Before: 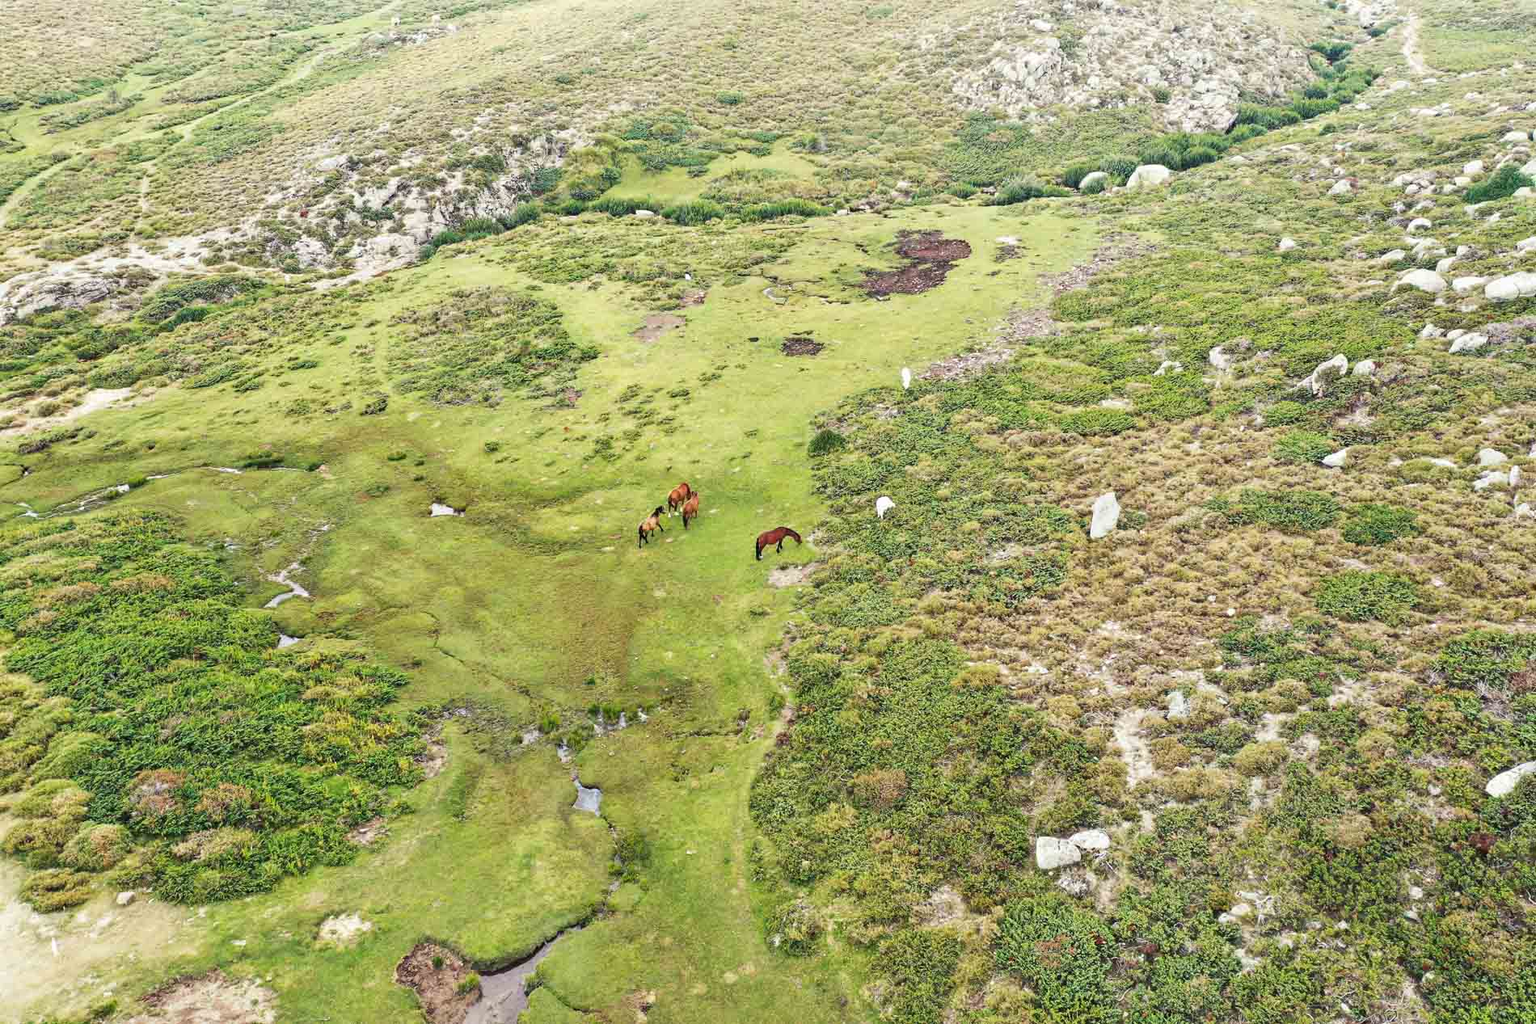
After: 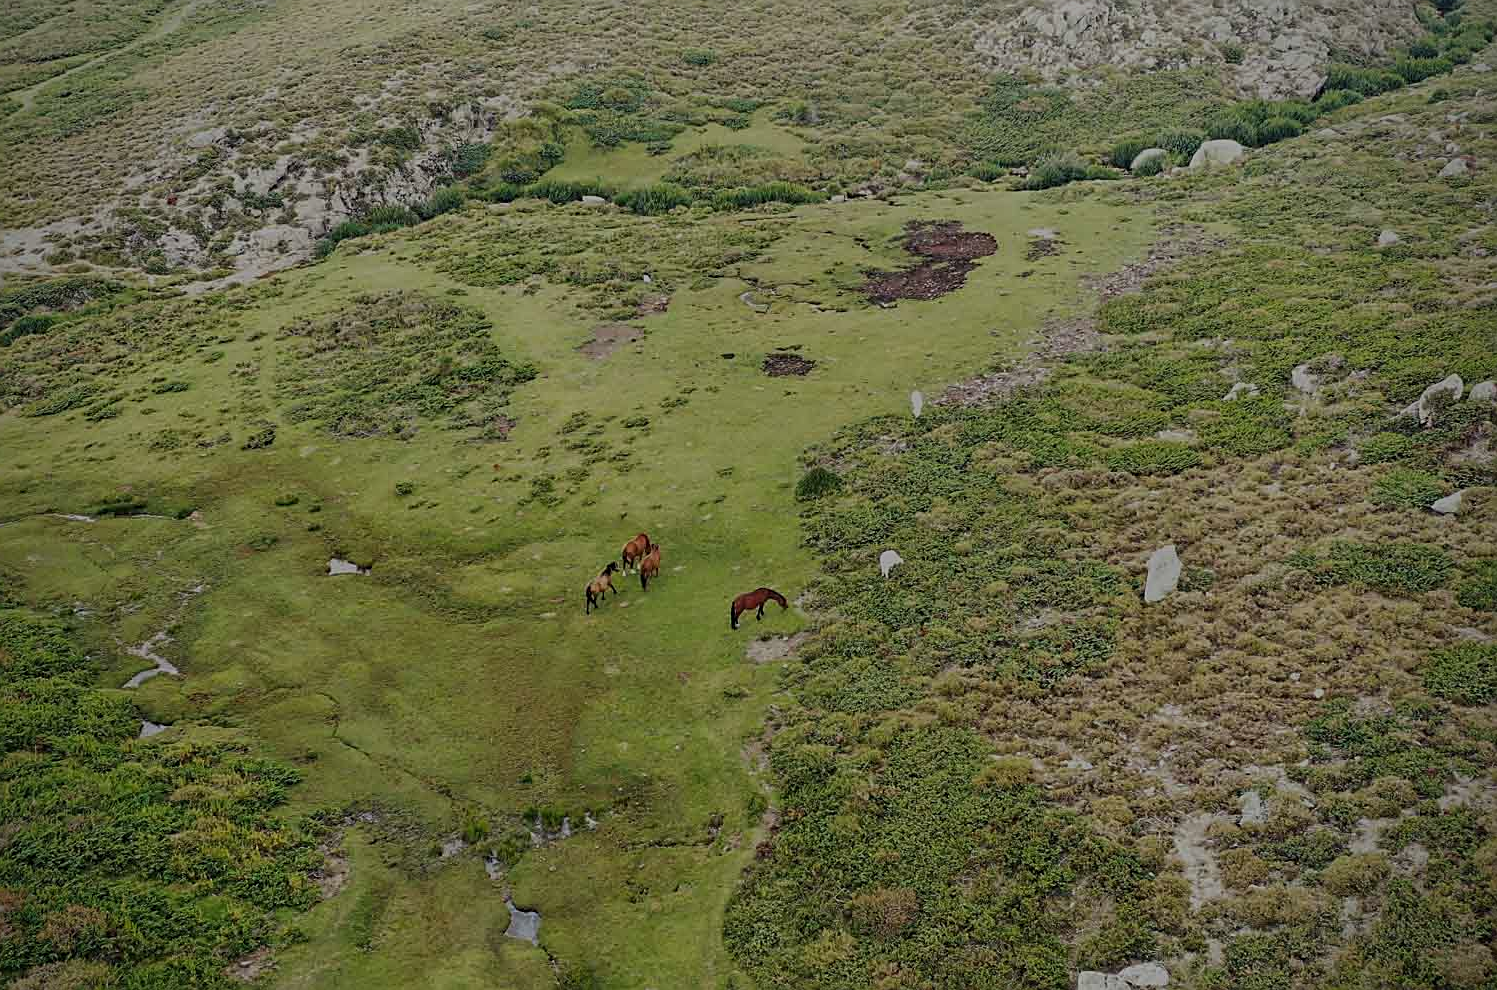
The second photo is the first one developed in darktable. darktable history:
exposure: exposure -1.468 EV, compensate highlight preservation false
vignetting: saturation 0, unbound false
sharpen: on, module defaults
shadows and highlights: shadows 0, highlights 40
crop and rotate: left 10.77%, top 5.1%, right 10.41%, bottom 16.76%
